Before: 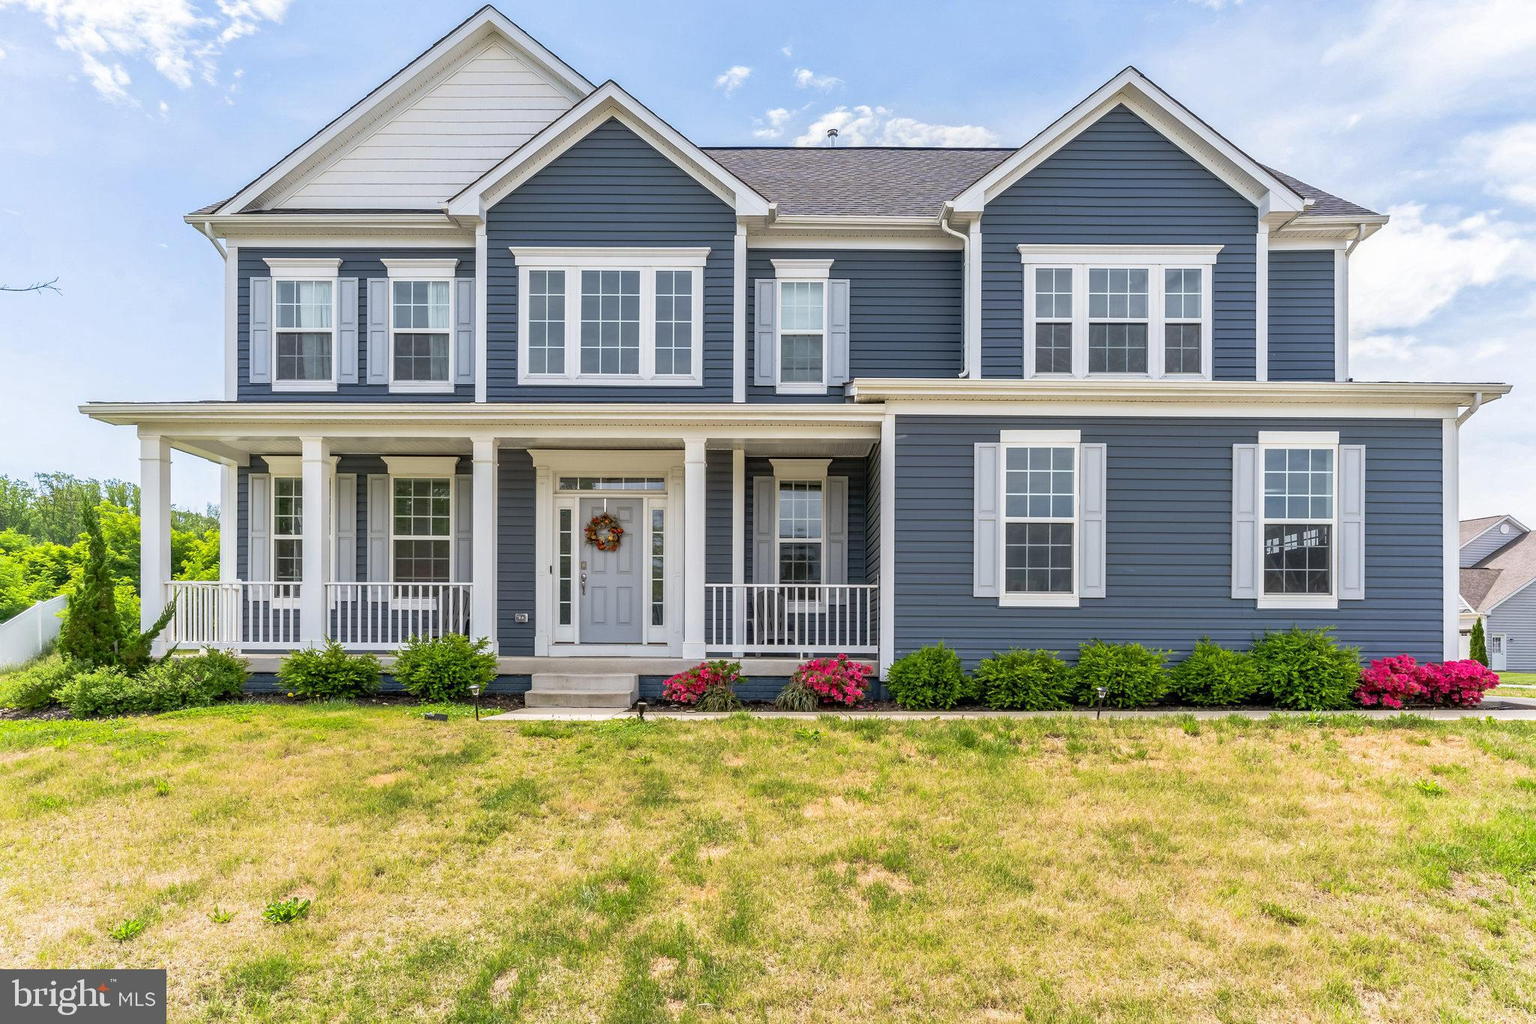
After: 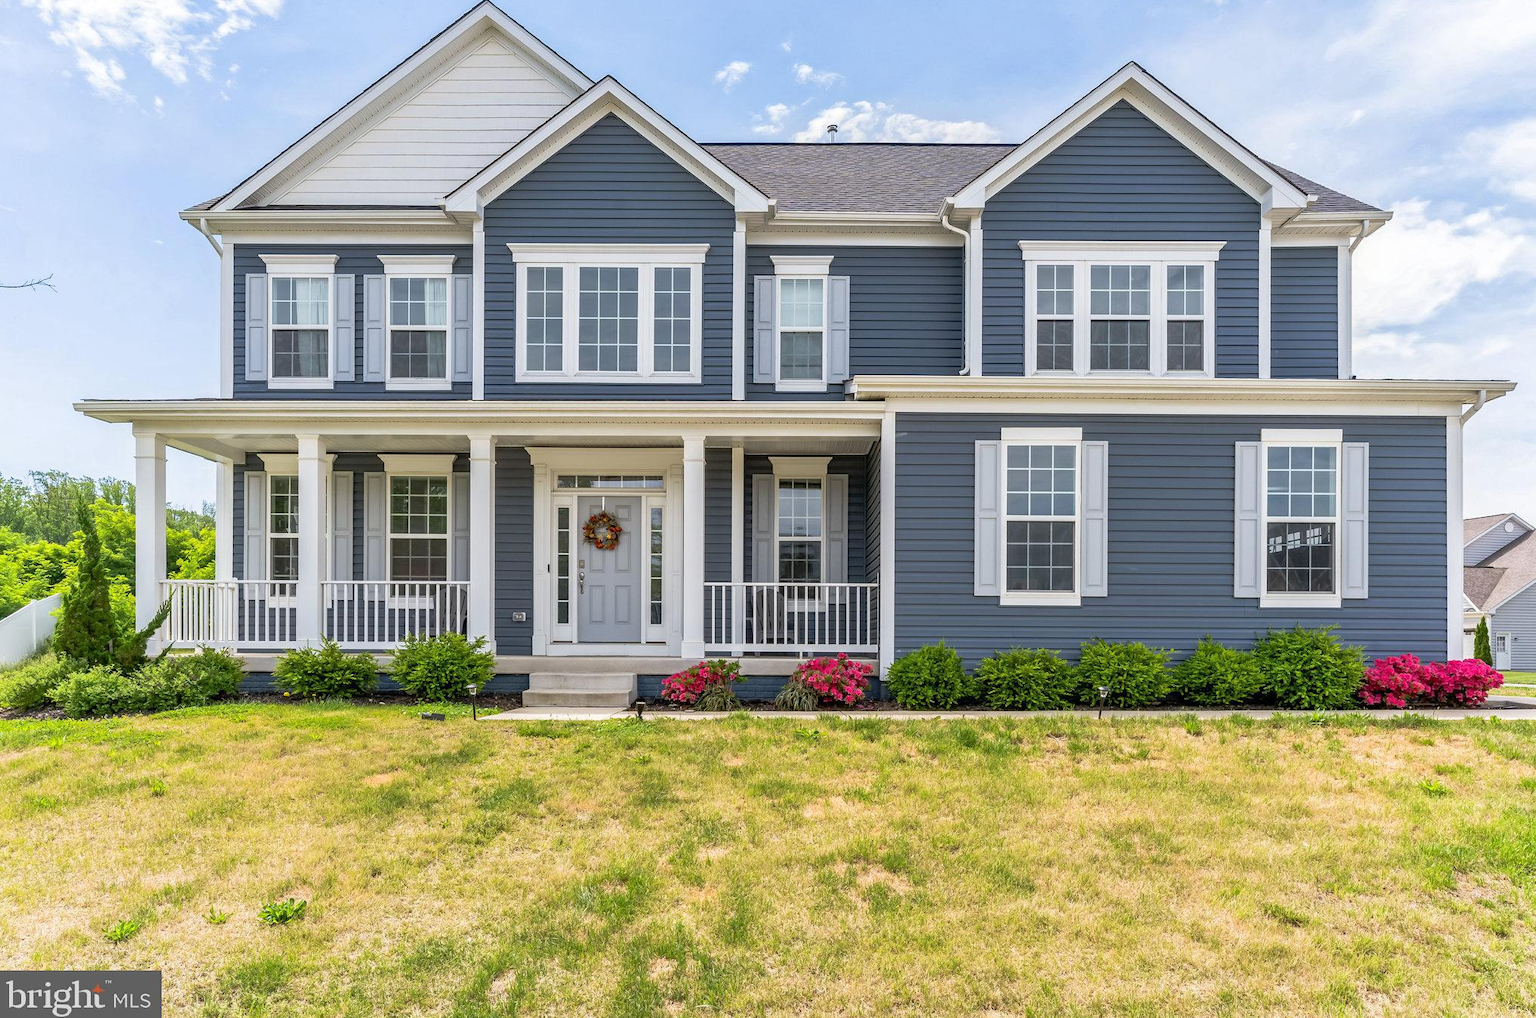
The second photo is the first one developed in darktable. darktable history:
crop: left 0.433%, top 0.576%, right 0.229%, bottom 0.58%
